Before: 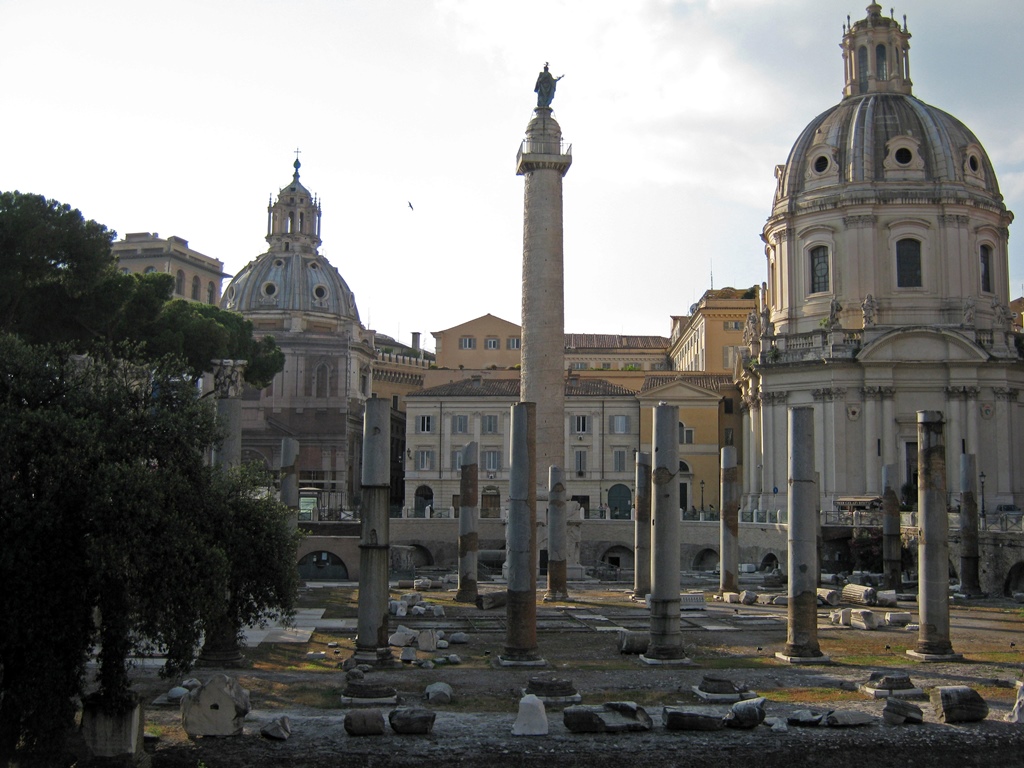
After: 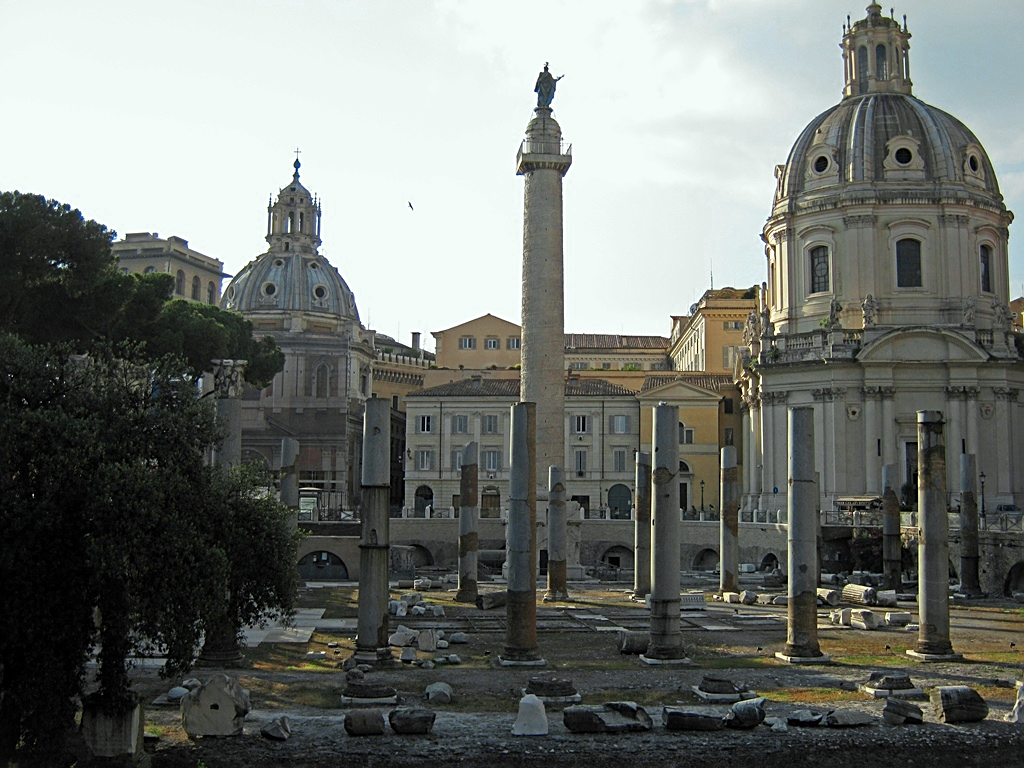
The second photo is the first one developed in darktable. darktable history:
color correction: highlights a* -6.4, highlights b* 0.627
color zones: curves: ch0 [(0.004, 0.305) (0.261, 0.623) (0.389, 0.399) (0.708, 0.571) (0.947, 0.34)]; ch1 [(0.025, 0.645) (0.229, 0.584) (0.326, 0.551) (0.484, 0.262) (0.757, 0.643)]
sharpen: on, module defaults
